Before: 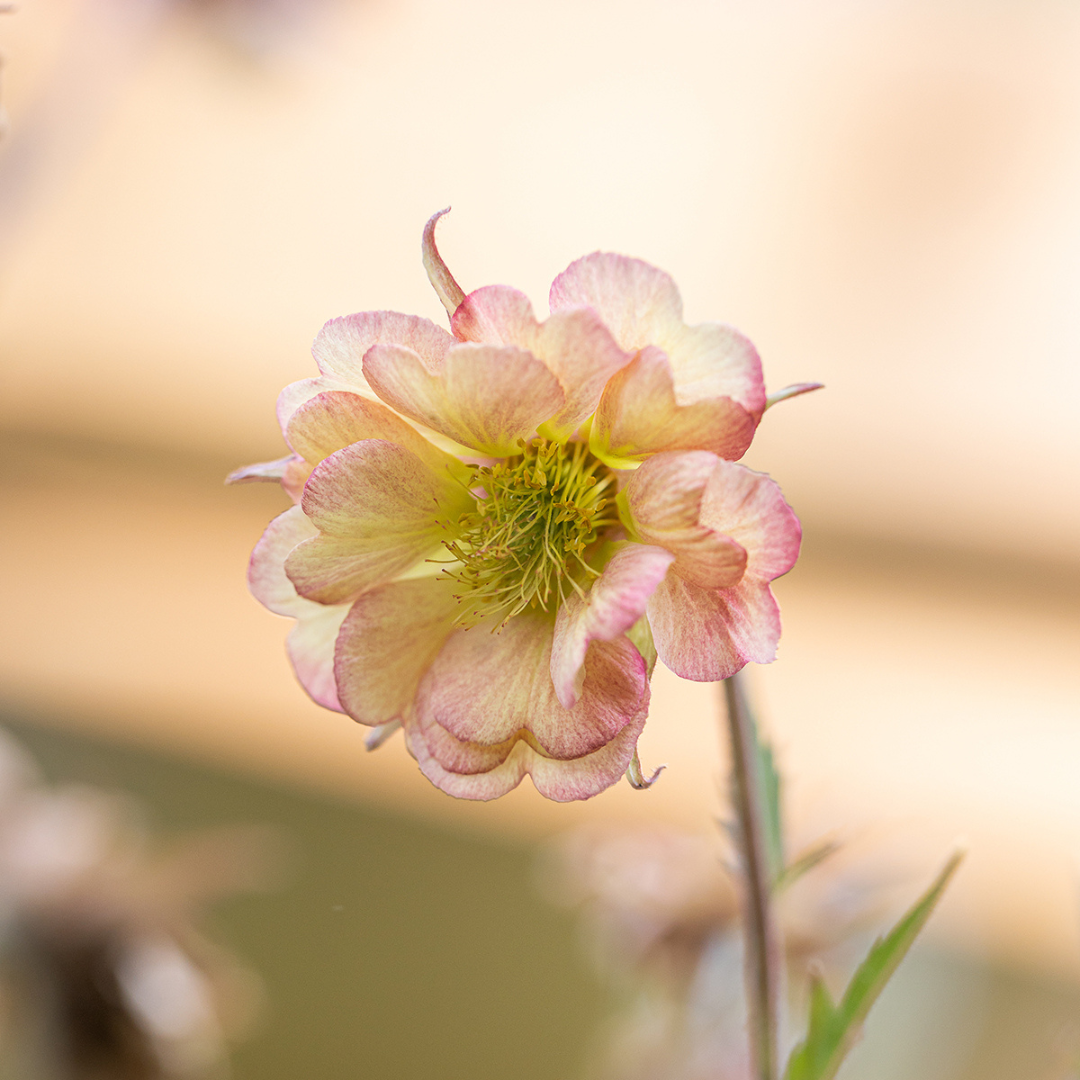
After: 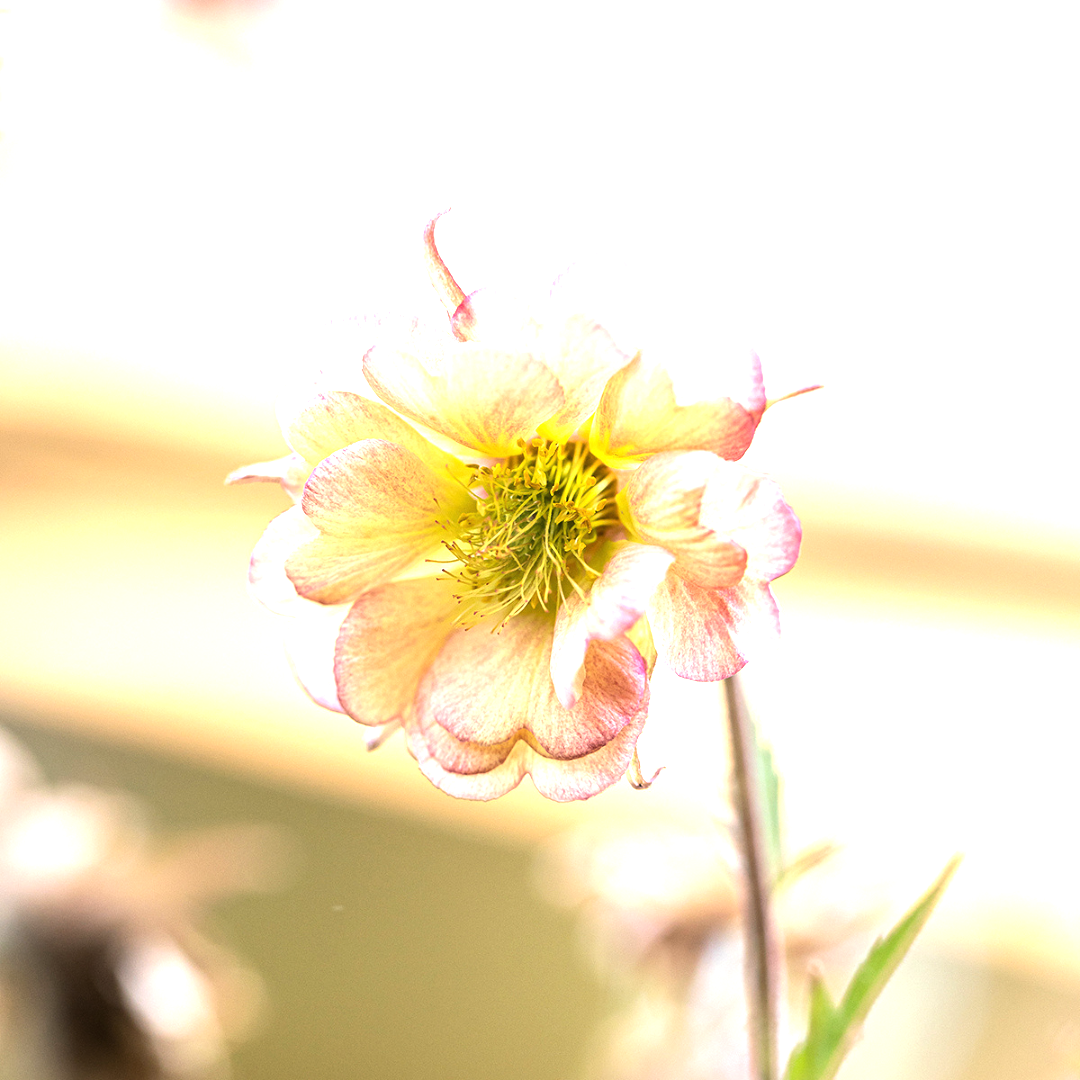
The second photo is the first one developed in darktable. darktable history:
exposure: black level correction 0, exposure 0.59 EV, compensate highlight preservation false
tone equalizer: -8 EV -0.759 EV, -7 EV -0.685 EV, -6 EV -0.606 EV, -5 EV -0.412 EV, -3 EV 0.367 EV, -2 EV 0.6 EV, -1 EV 0.697 EV, +0 EV 0.73 EV, edges refinement/feathering 500, mask exposure compensation -1.57 EV, preserve details no
